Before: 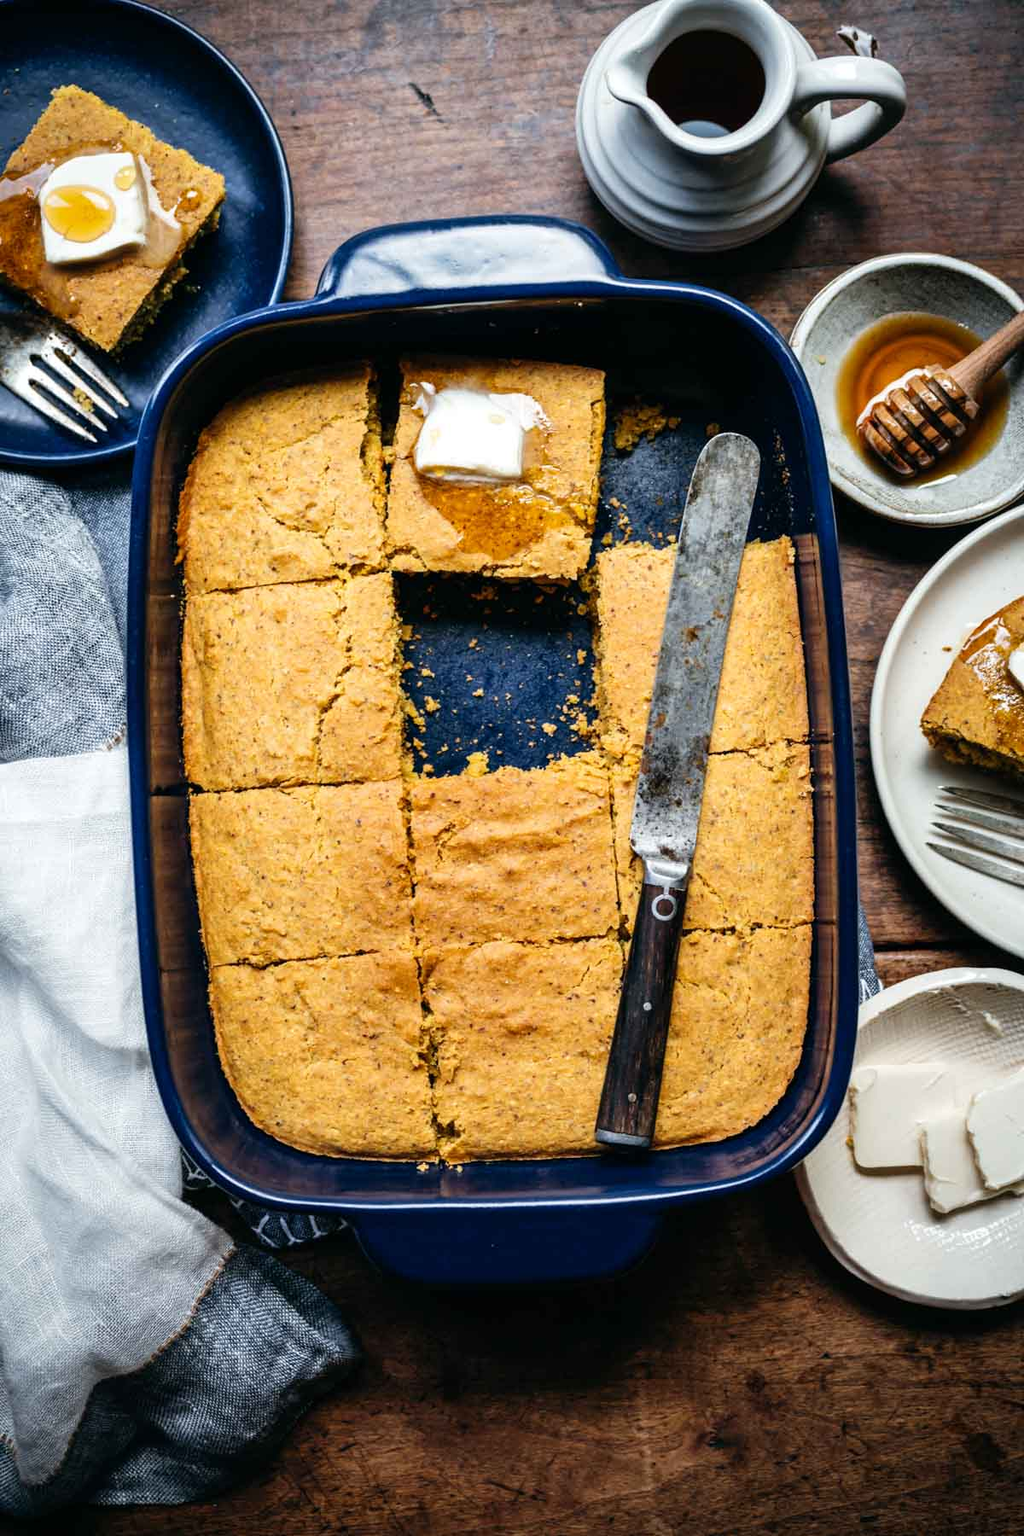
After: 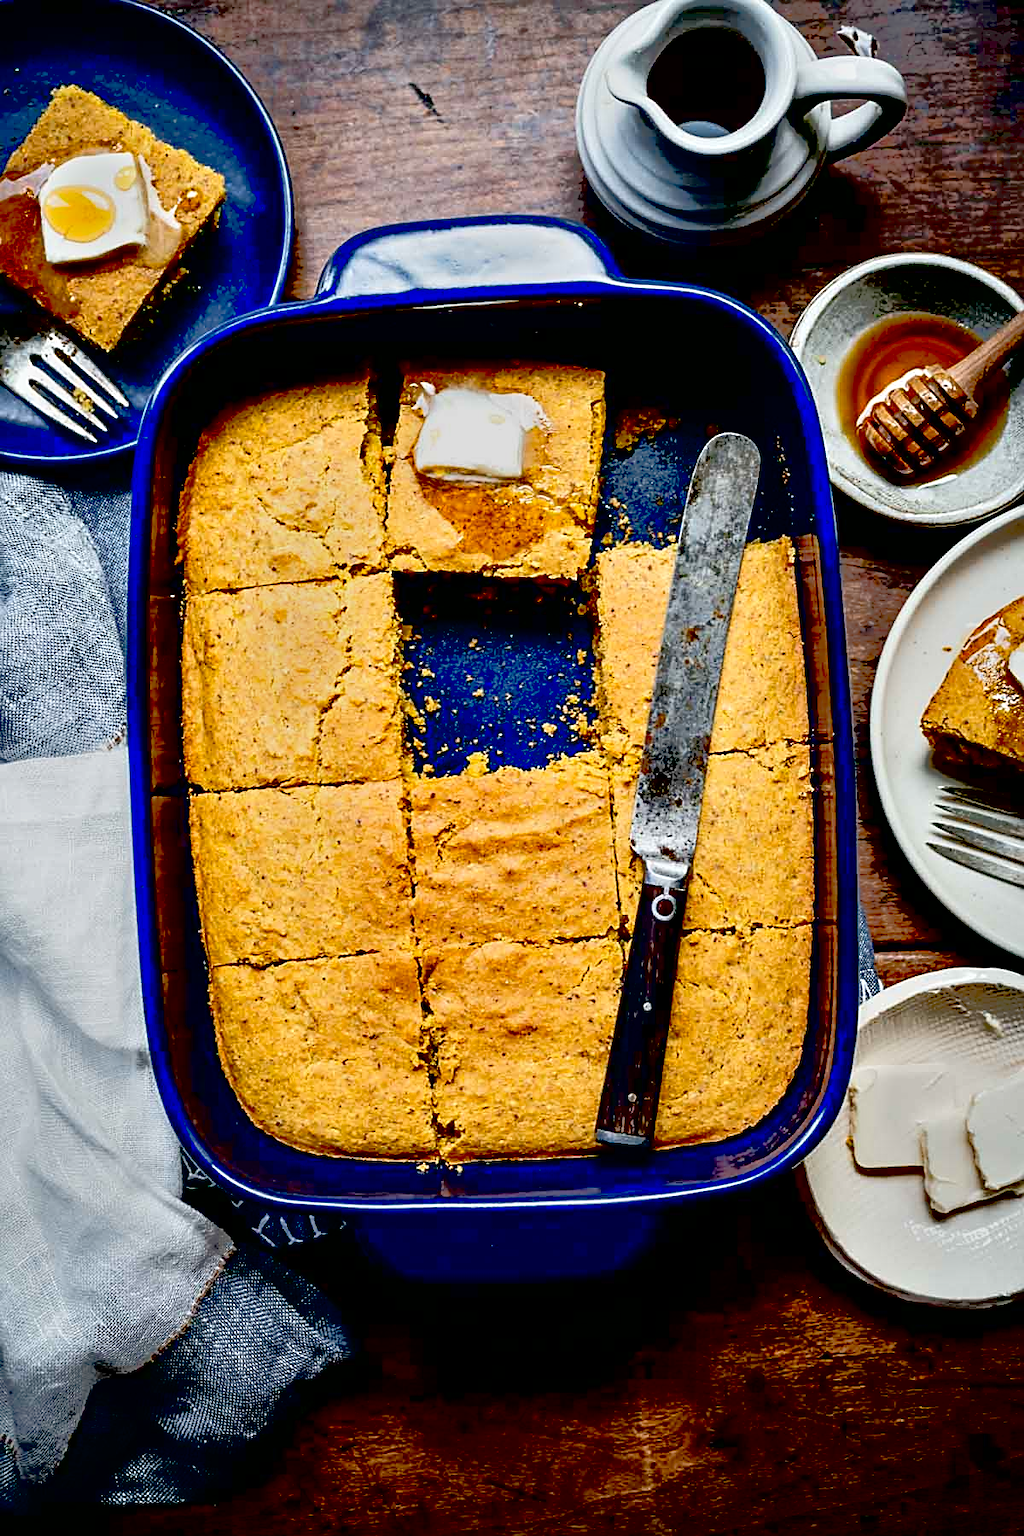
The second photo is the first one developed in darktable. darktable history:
exposure: black level correction 0.048, exposure 0.012 EV, compensate exposure bias true, compensate highlight preservation false
tone equalizer: -7 EV -0.622 EV, -6 EV 0.968 EV, -5 EV -0.479 EV, -4 EV 0.423 EV, -3 EV 0.442 EV, -2 EV 0.164 EV, -1 EV -0.155 EV, +0 EV -0.378 EV
sharpen: on, module defaults
local contrast: mode bilateral grid, contrast 99, coarseness 99, detail 91%, midtone range 0.2
